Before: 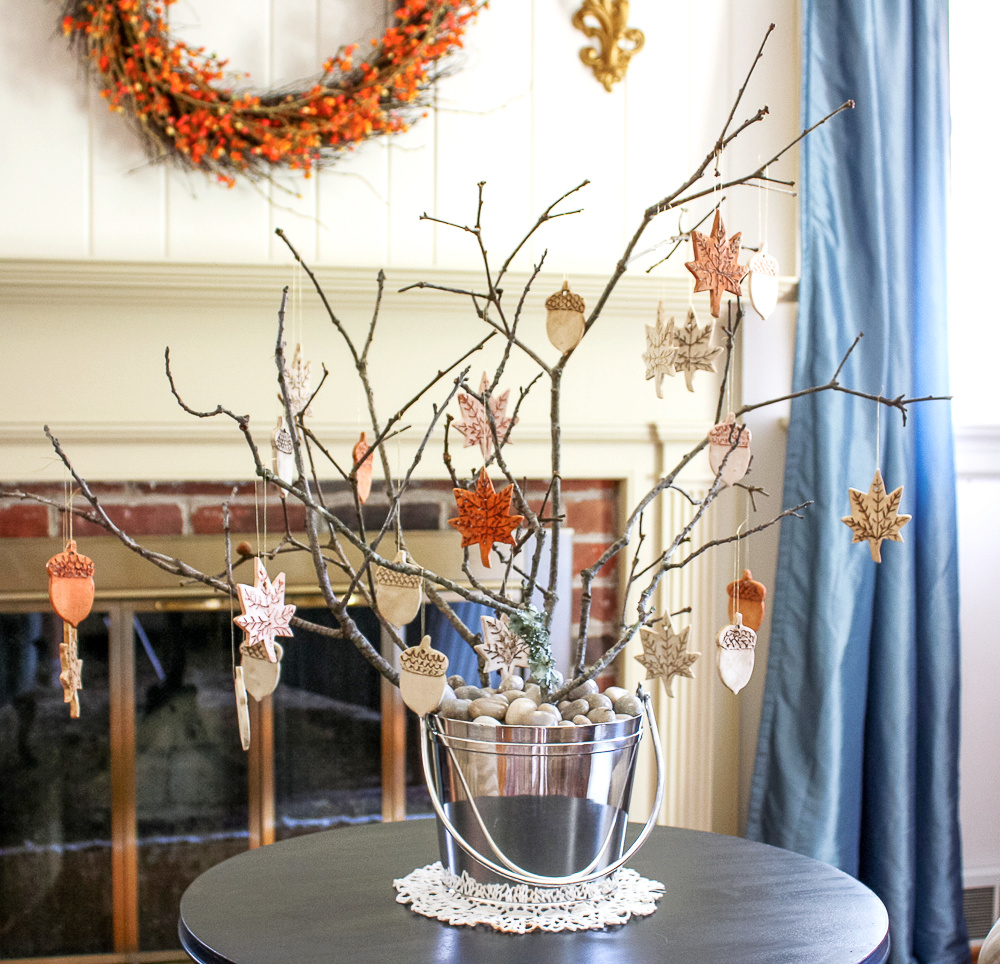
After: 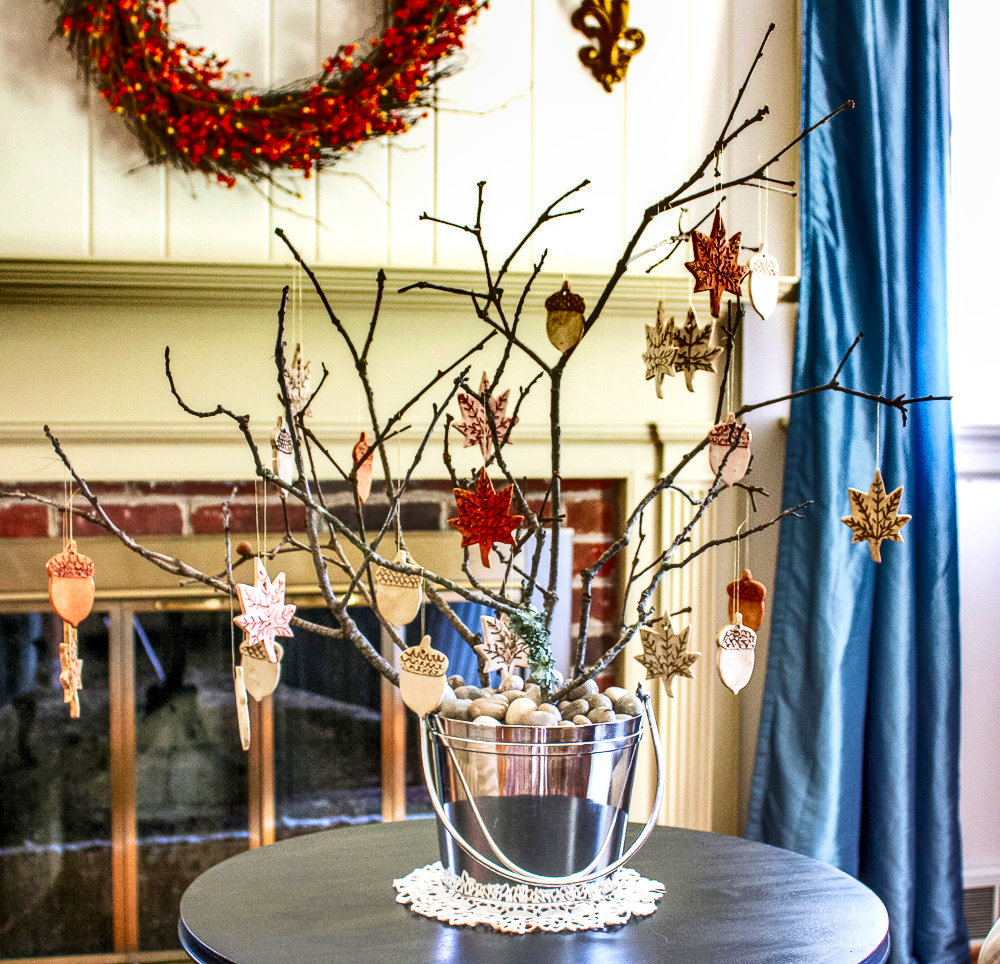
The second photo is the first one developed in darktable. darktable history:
shadows and highlights: shadows 19.41, highlights -84.39, soften with gaussian
local contrast: detail 130%
contrast brightness saturation: contrast 0.204, brightness 0.16, saturation 0.226
velvia: on, module defaults
